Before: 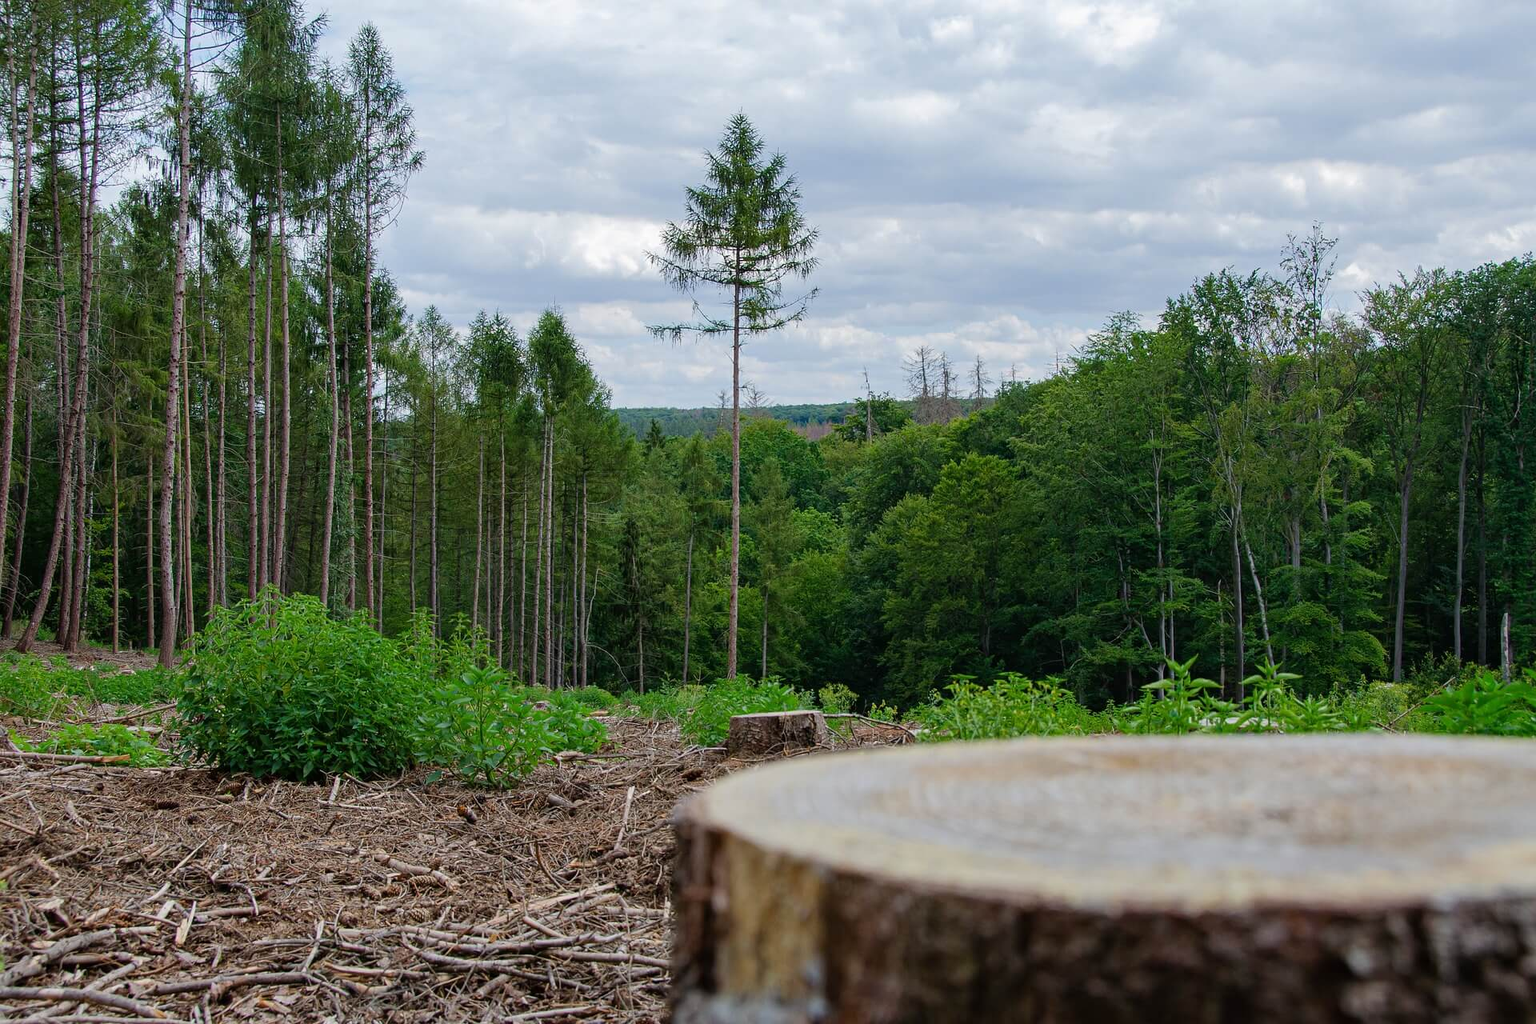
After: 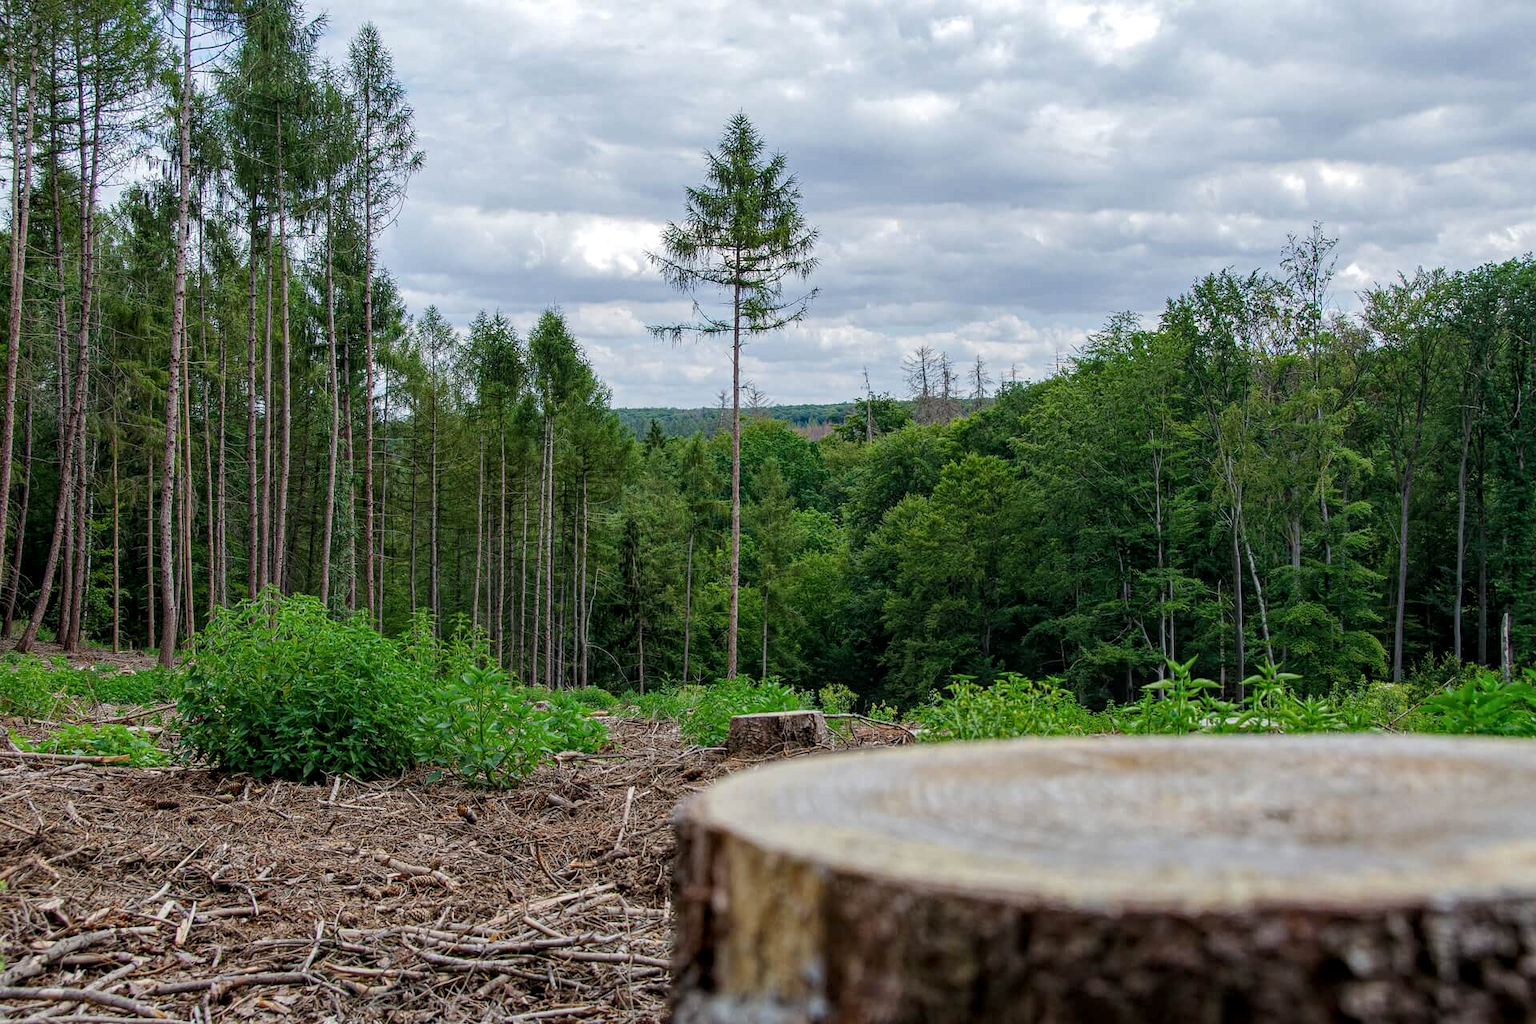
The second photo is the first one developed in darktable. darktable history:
local contrast: highlights 93%, shadows 87%, detail 160%, midtone range 0.2
